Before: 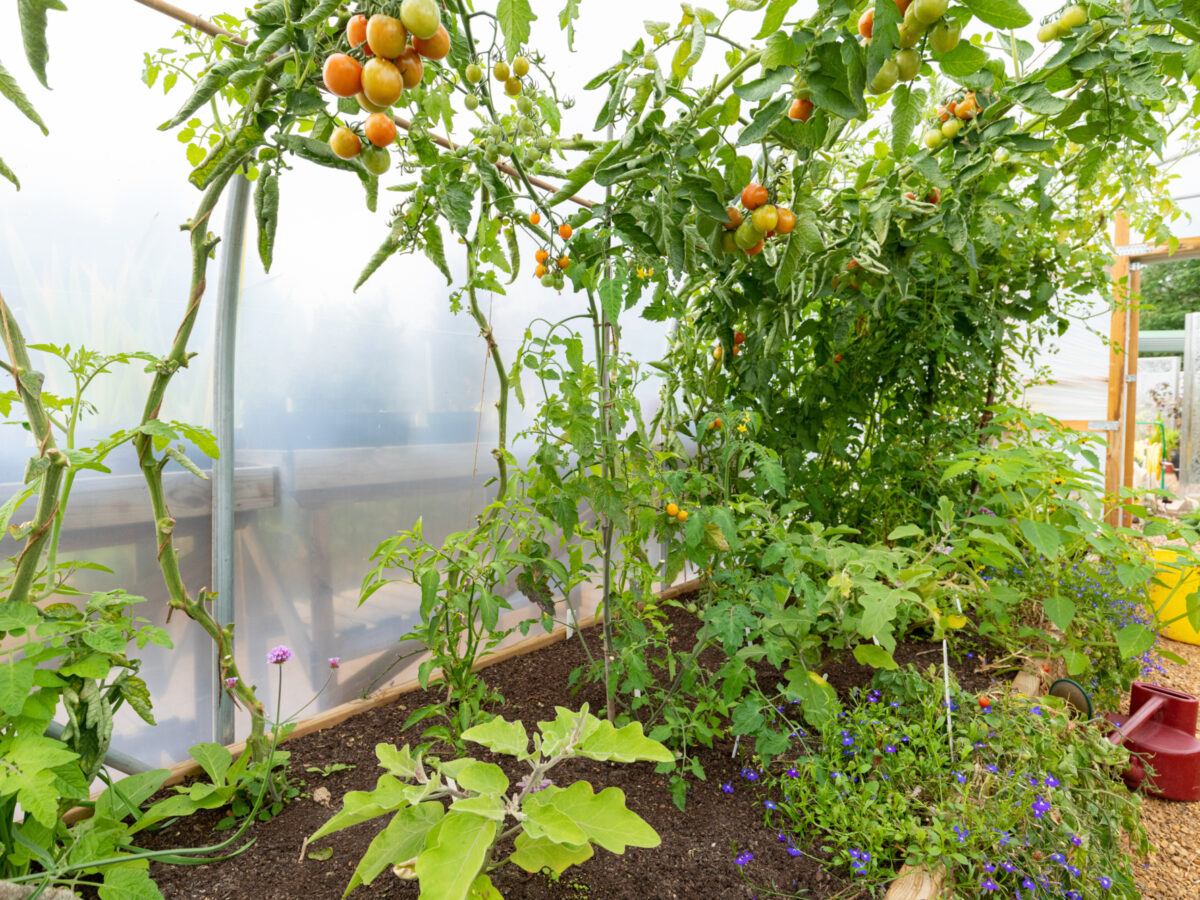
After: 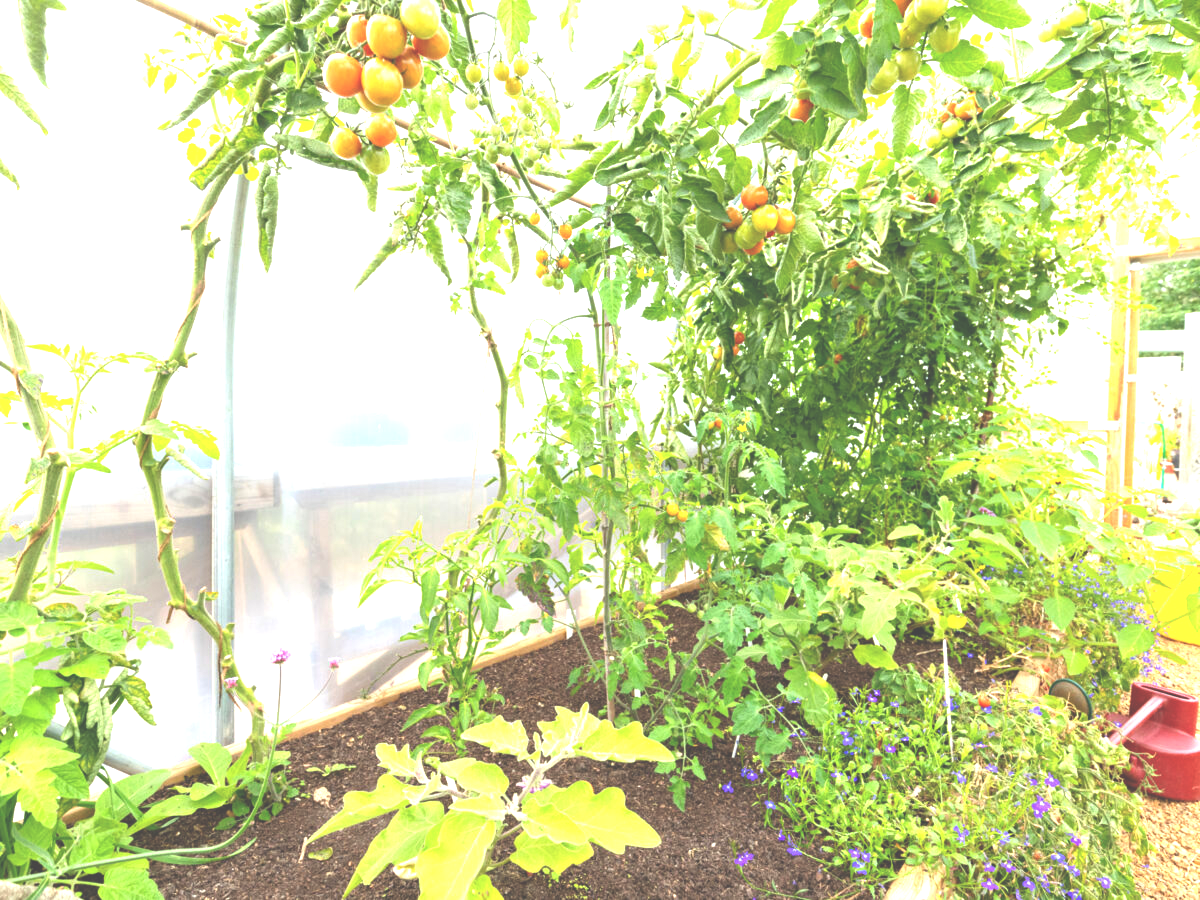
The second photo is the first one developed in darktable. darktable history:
exposure: black level correction -0.023, exposure 1.397 EV, compensate highlight preservation false
